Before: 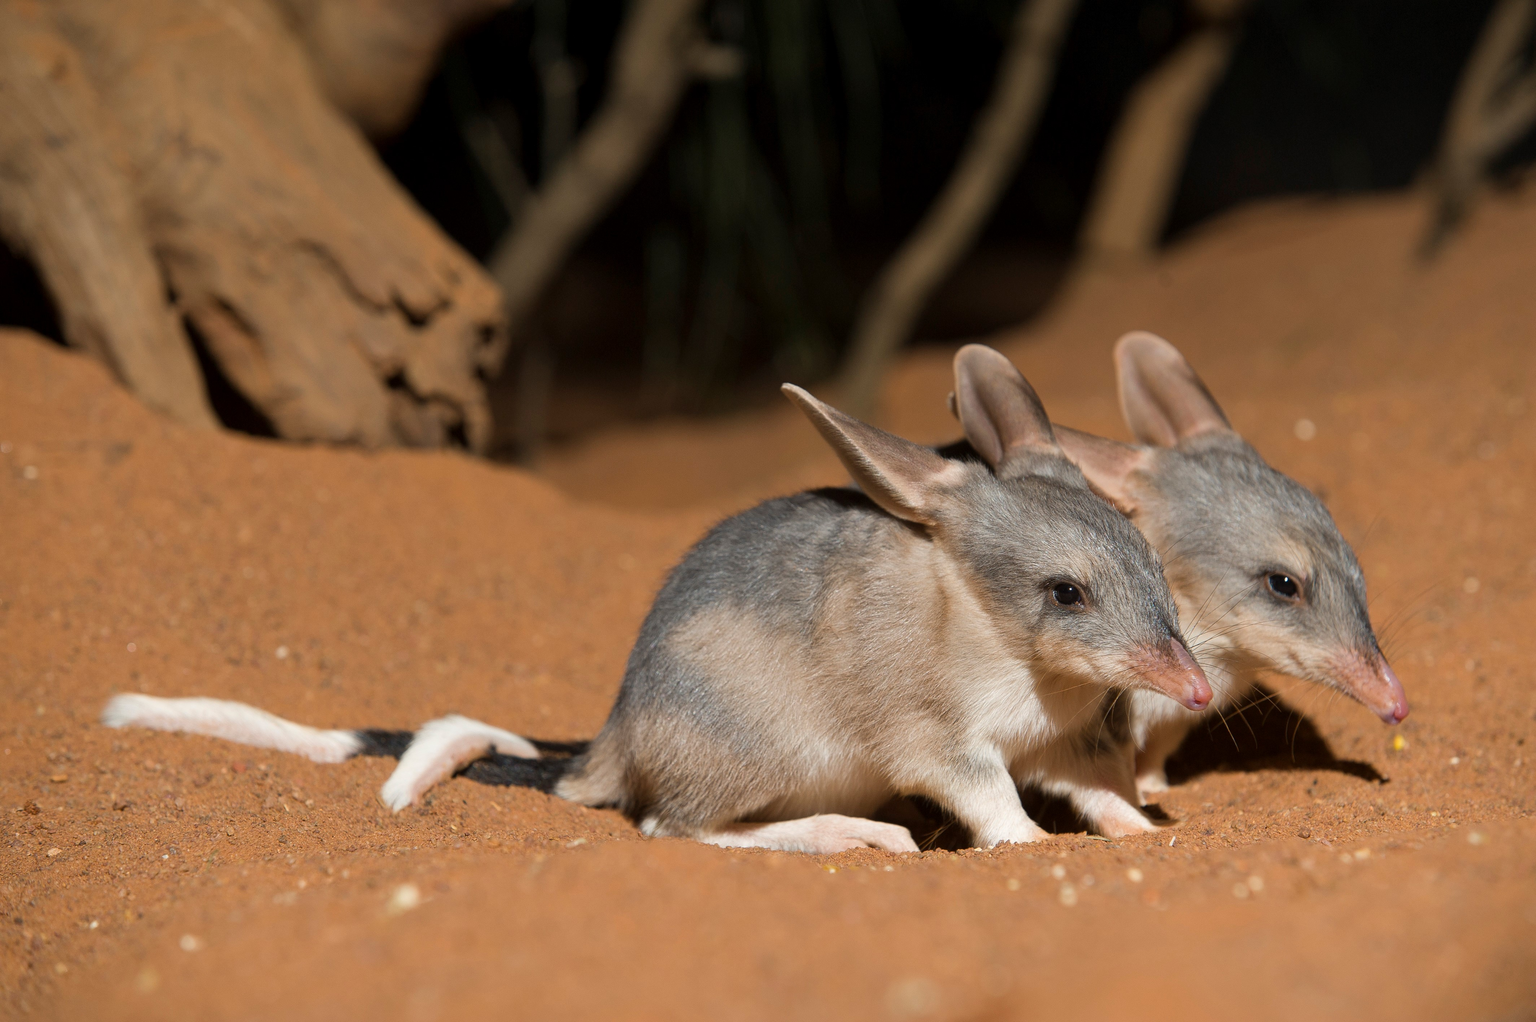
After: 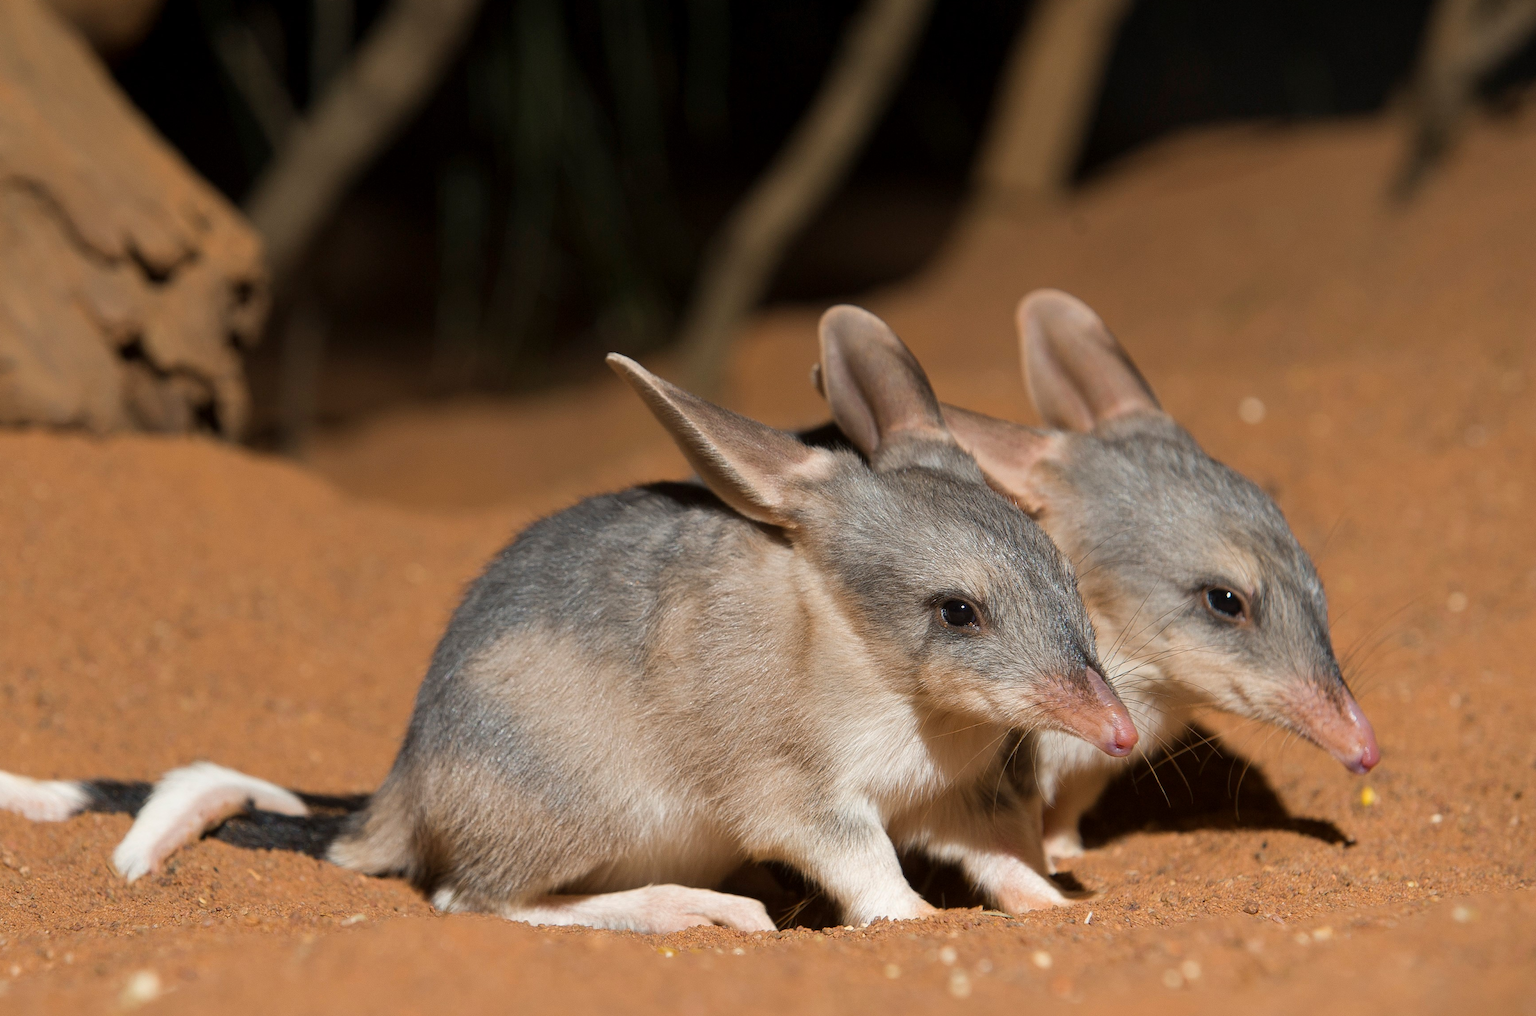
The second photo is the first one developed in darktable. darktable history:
crop: left 18.88%, top 9.518%, right 0%, bottom 9.785%
